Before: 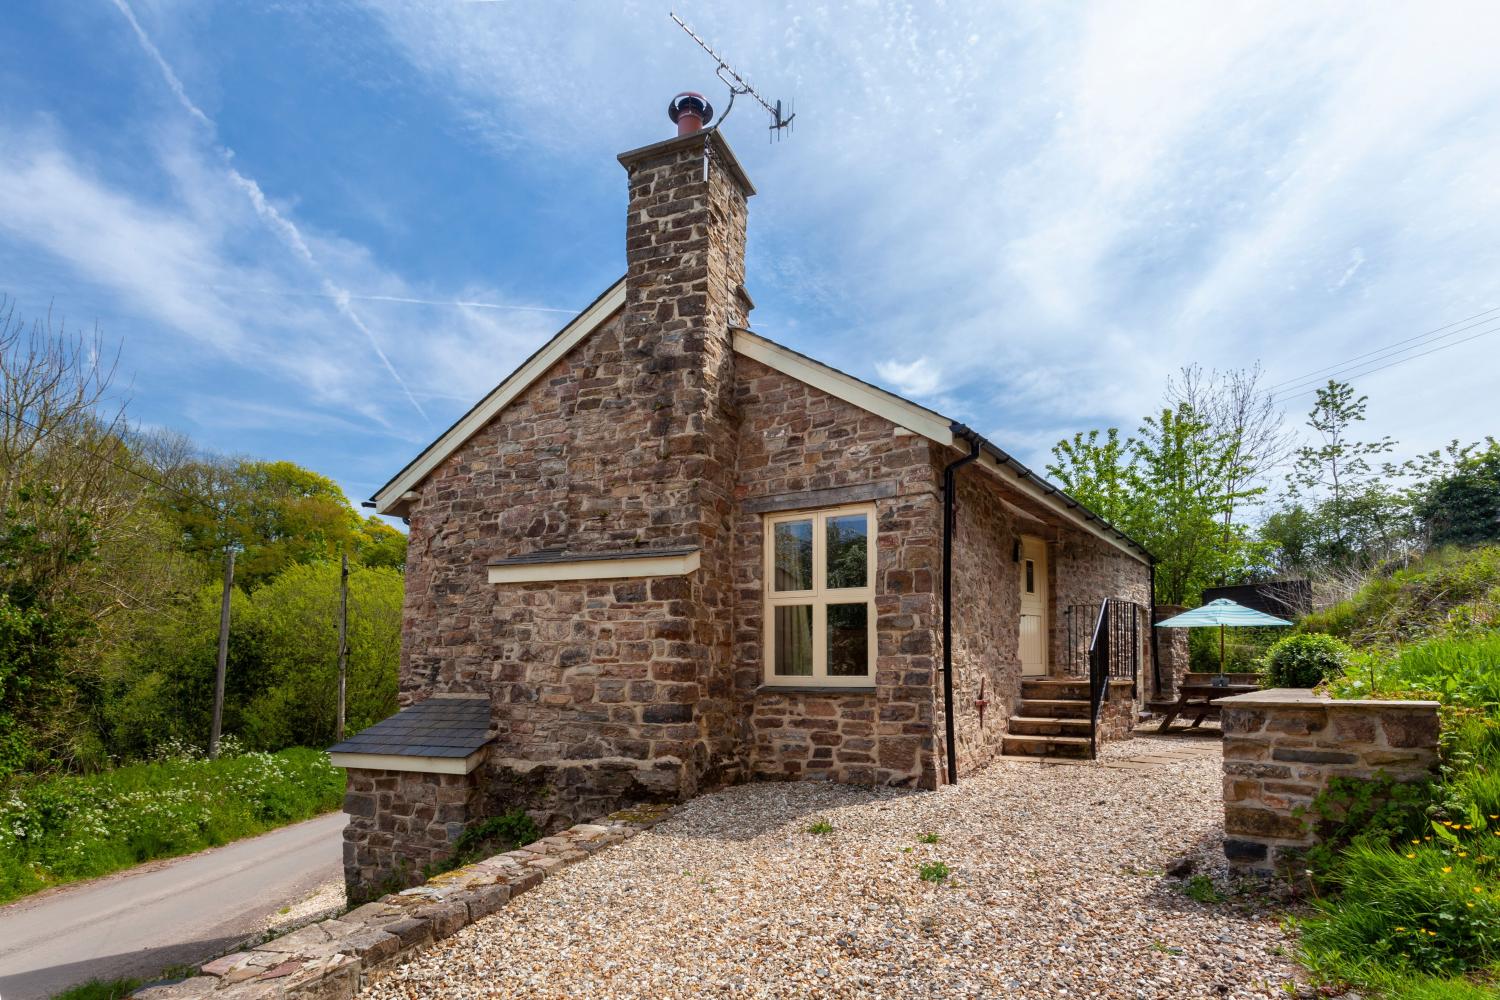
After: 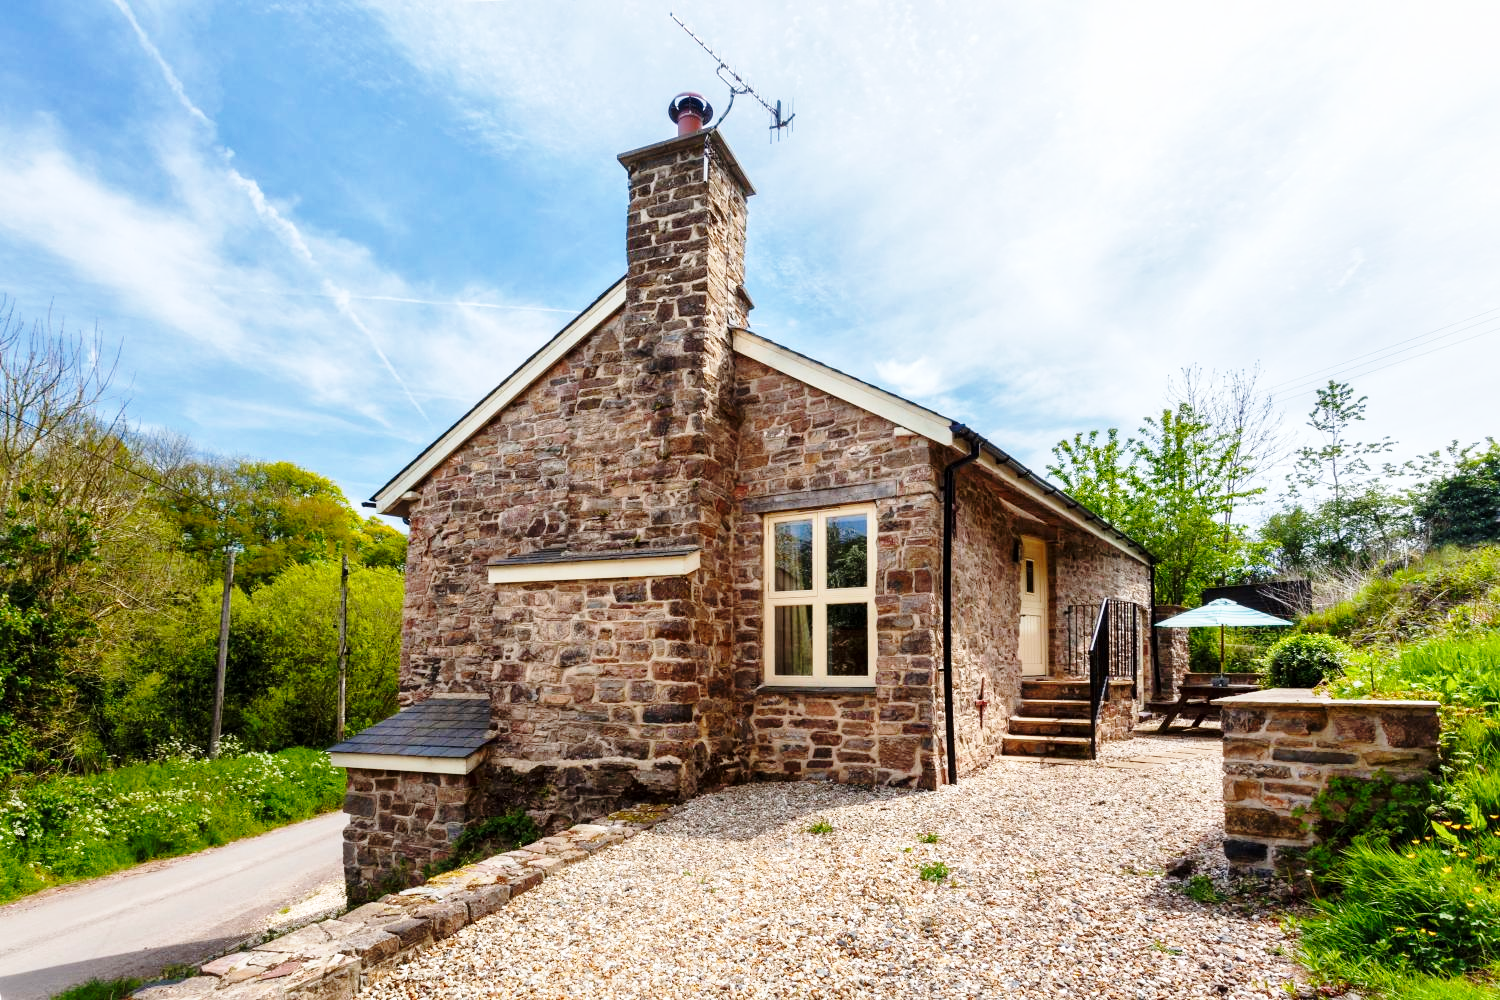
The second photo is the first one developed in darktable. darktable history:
local contrast: mode bilateral grid, contrast 19, coarseness 51, detail 119%, midtone range 0.2
base curve: curves: ch0 [(0, 0) (0.028, 0.03) (0.121, 0.232) (0.46, 0.748) (0.859, 0.968) (1, 1)], preserve colors none
